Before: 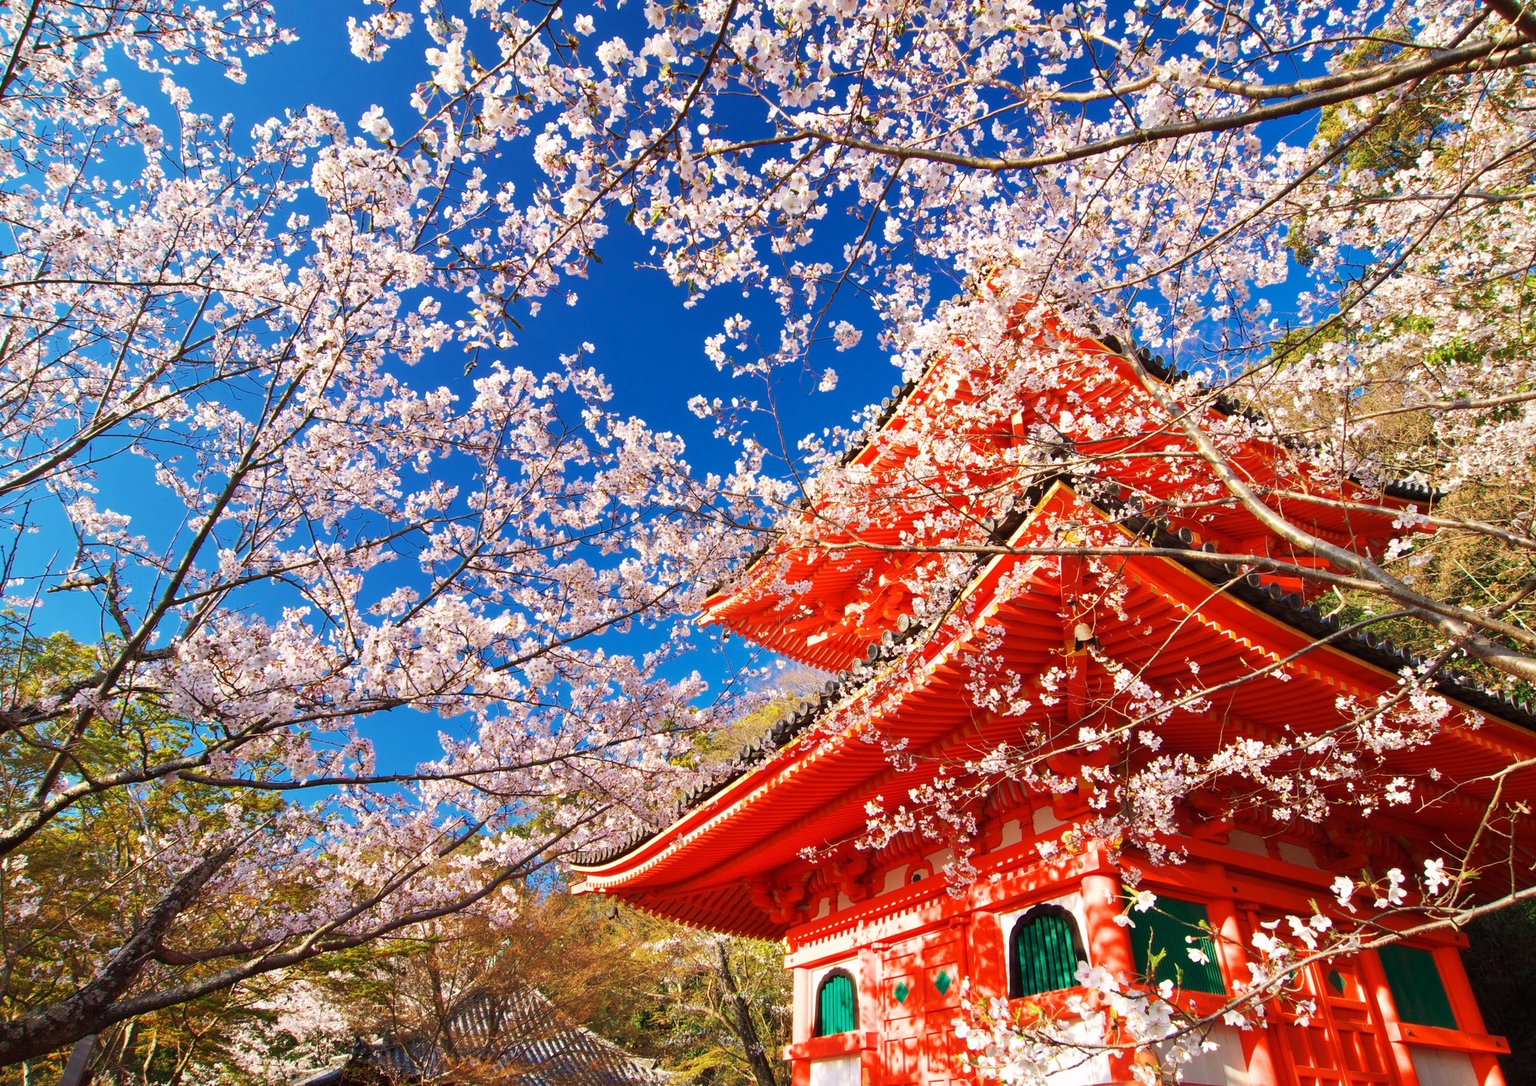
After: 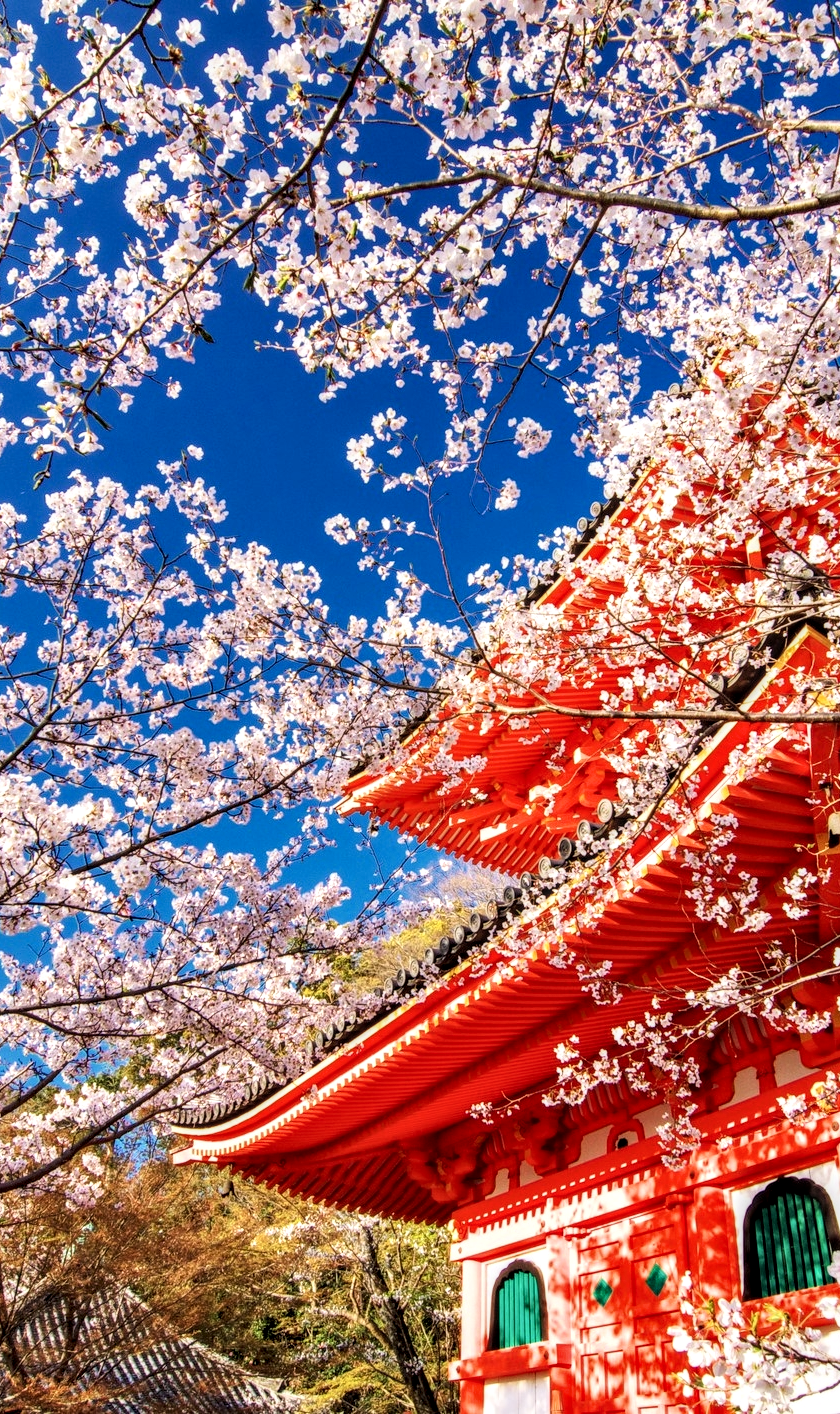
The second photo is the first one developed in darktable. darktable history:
filmic rgb: middle gray luminance 21.6%, black relative exposure -14.01 EV, white relative exposure 2.98 EV, target black luminance 0%, hardness 8.86, latitude 59.9%, contrast 1.205, highlights saturation mix 4.24%, shadows ↔ highlights balance 41.68%, iterations of high-quality reconstruction 0
crop: left 28.583%, right 29.388%
local contrast: highlights 28%, detail 150%
